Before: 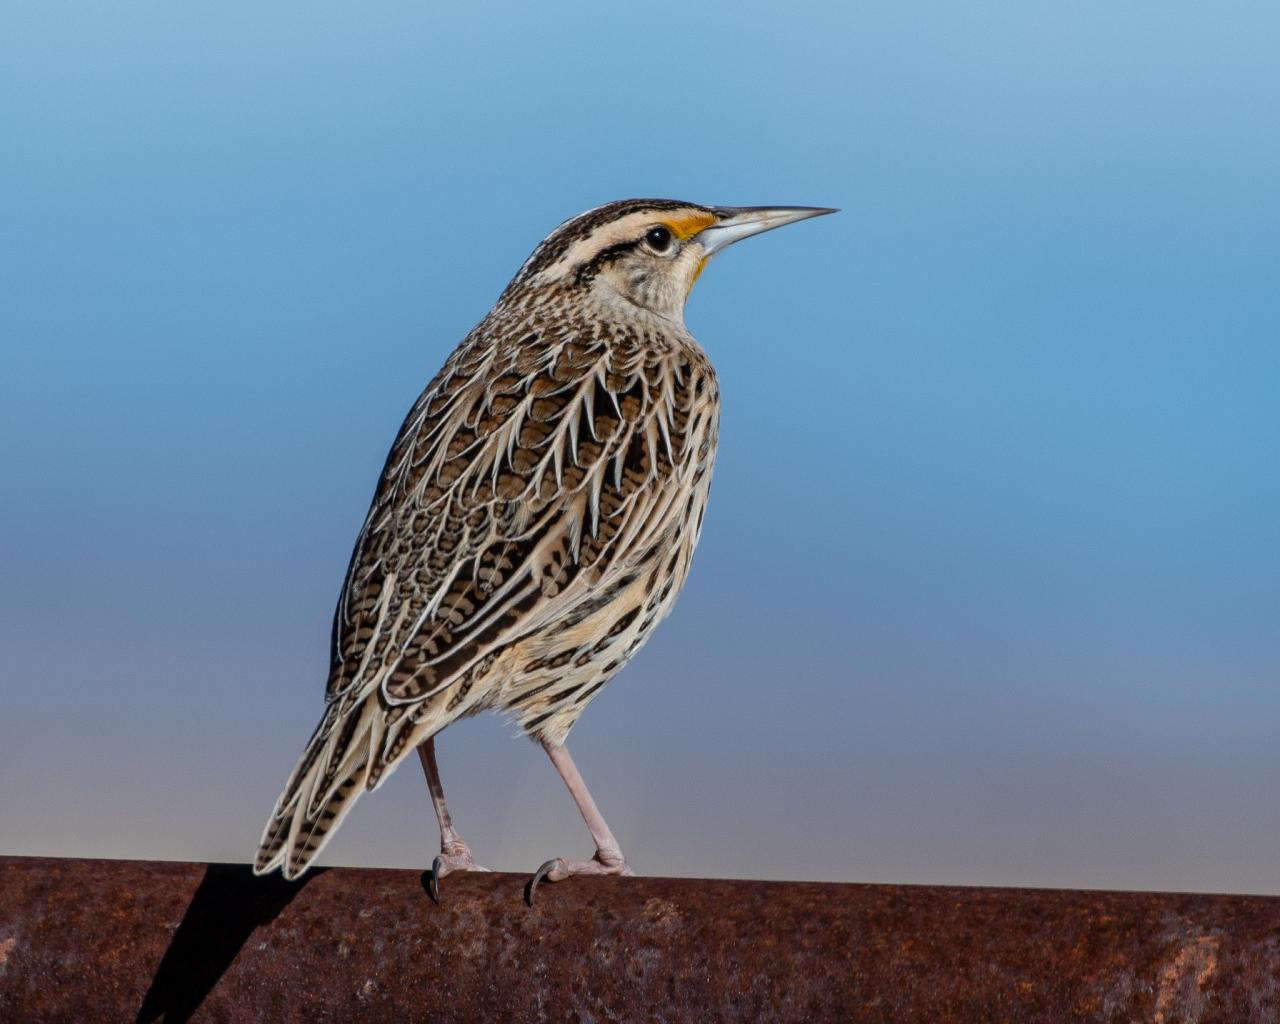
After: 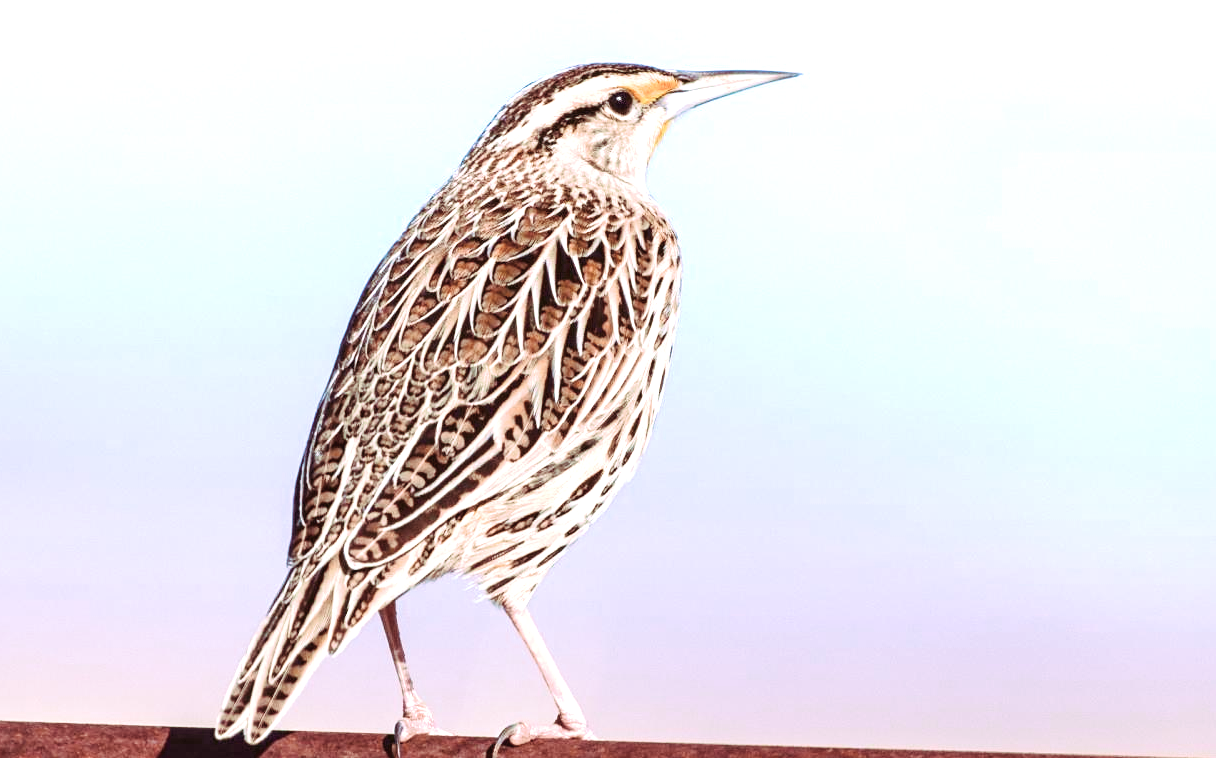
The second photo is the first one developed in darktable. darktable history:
sharpen: amount 0.2
crop and rotate: left 2.991%, top 13.302%, right 1.981%, bottom 12.636%
tone curve: curves: ch0 [(0, 0.049) (0.175, 0.178) (0.466, 0.498) (0.715, 0.767) (0.819, 0.851) (1, 0.961)]; ch1 [(0, 0) (0.437, 0.398) (0.476, 0.466) (0.505, 0.505) (0.534, 0.544) (0.595, 0.608) (0.641, 0.643) (1, 1)]; ch2 [(0, 0) (0.359, 0.379) (0.437, 0.44) (0.489, 0.495) (0.518, 0.537) (0.579, 0.579) (1, 1)], color space Lab, independent channels, preserve colors none
color balance rgb: shadows lift › chroma 1%, shadows lift › hue 113°, highlights gain › chroma 0.2%, highlights gain › hue 333°, perceptual saturation grading › global saturation 20%, perceptual saturation grading › highlights -50%, perceptual saturation grading › shadows 25%, contrast -10%
exposure: black level correction 0, exposure 2.088 EV, compensate exposure bias true, compensate highlight preservation false
split-toning: highlights › hue 298.8°, highlights › saturation 0.73, compress 41.76%
